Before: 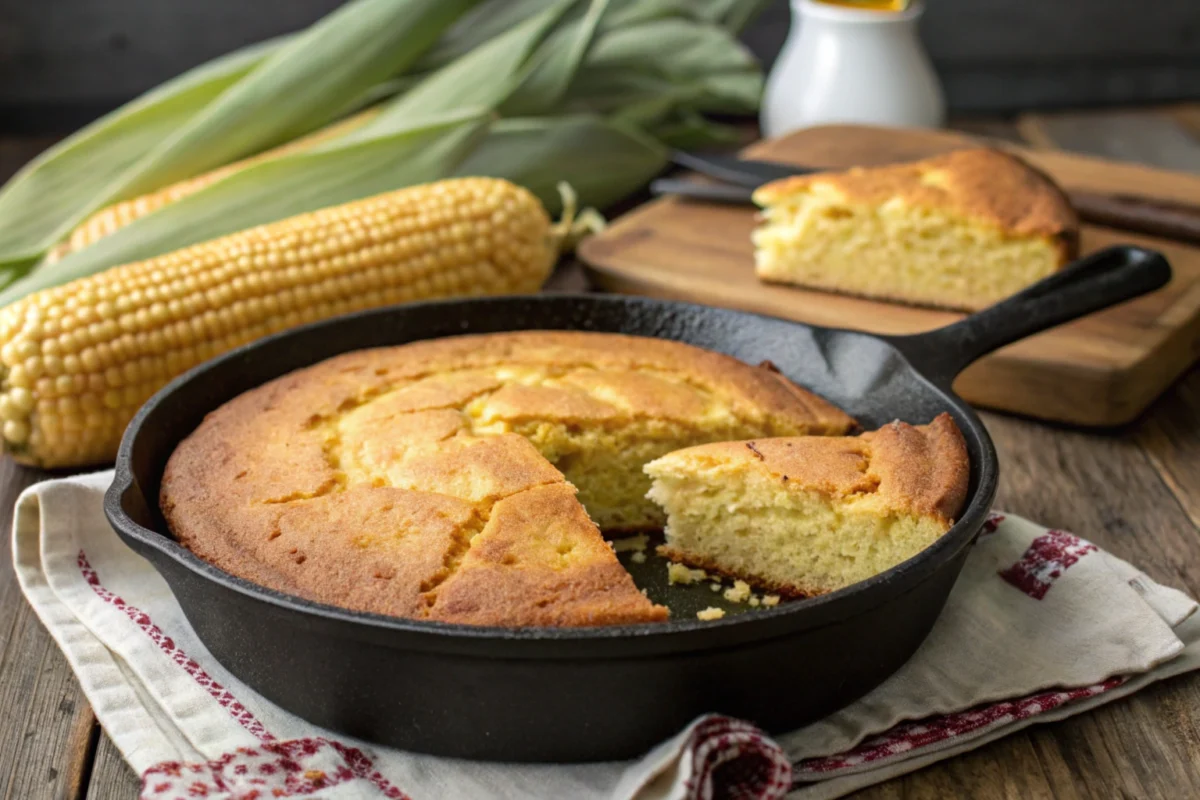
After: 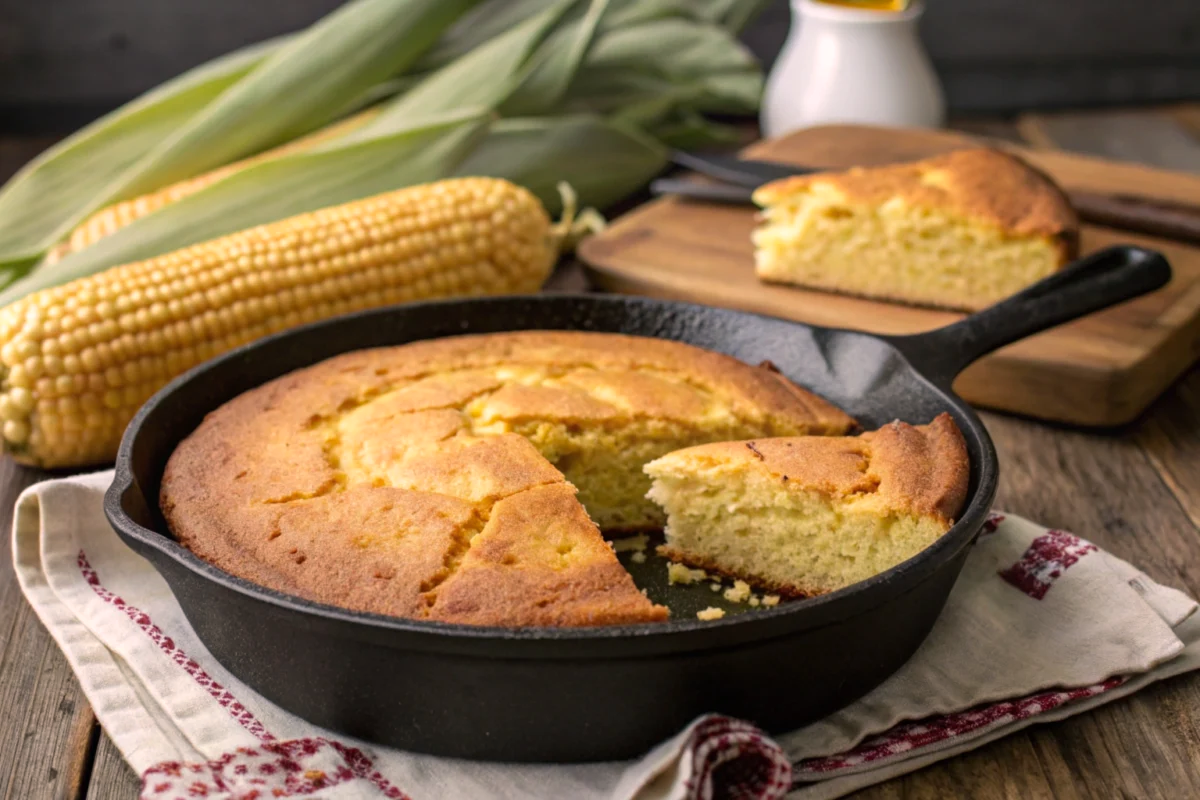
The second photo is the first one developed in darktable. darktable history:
color correction: highlights a* 7.13, highlights b* 3.95
